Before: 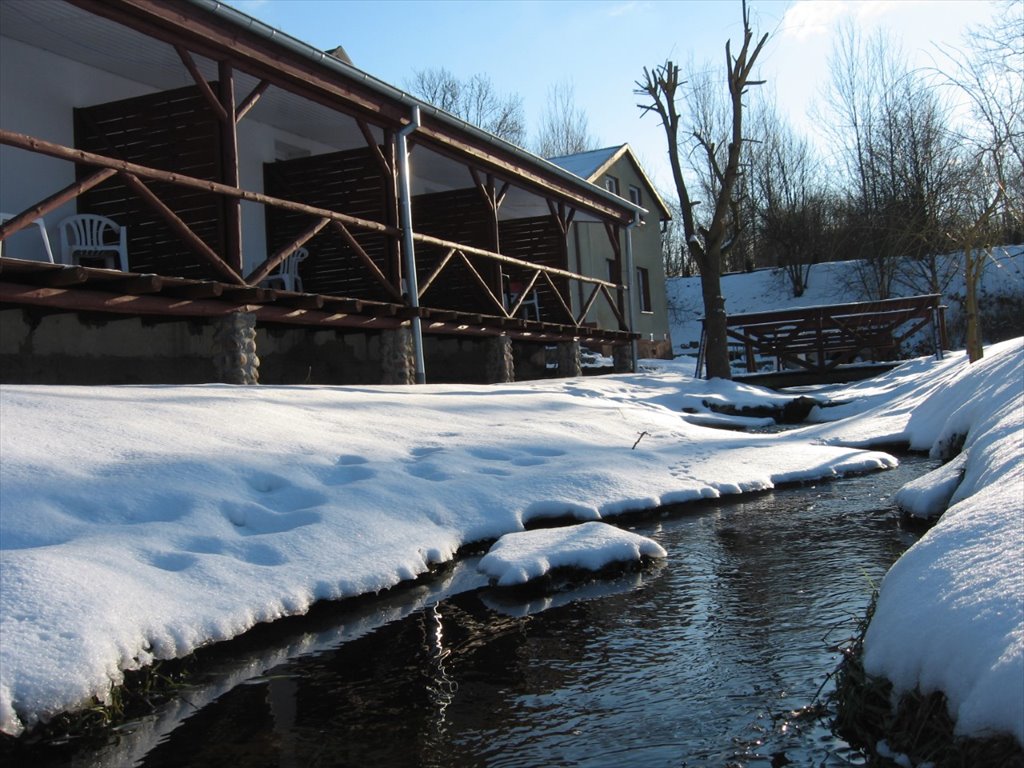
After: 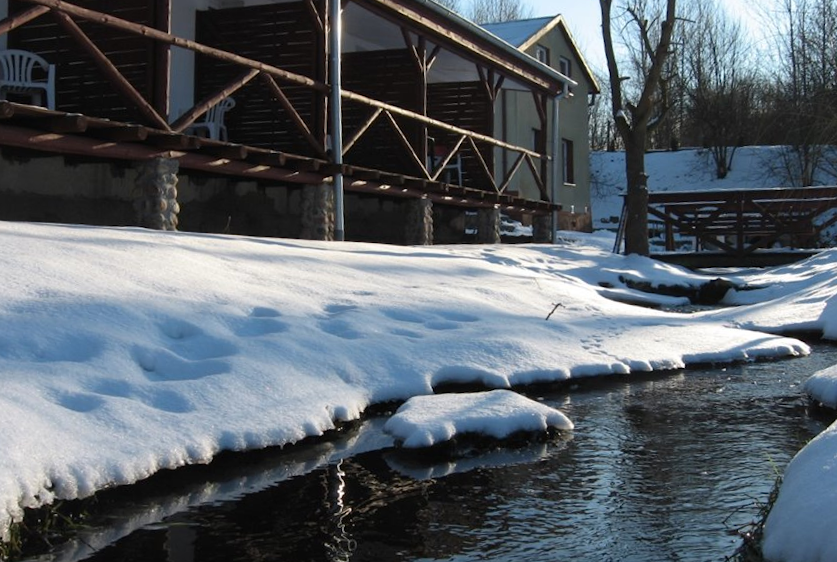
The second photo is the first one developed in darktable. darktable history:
crop and rotate: angle -3.73°, left 9.928%, top 20.438%, right 11.943%, bottom 11.991%
